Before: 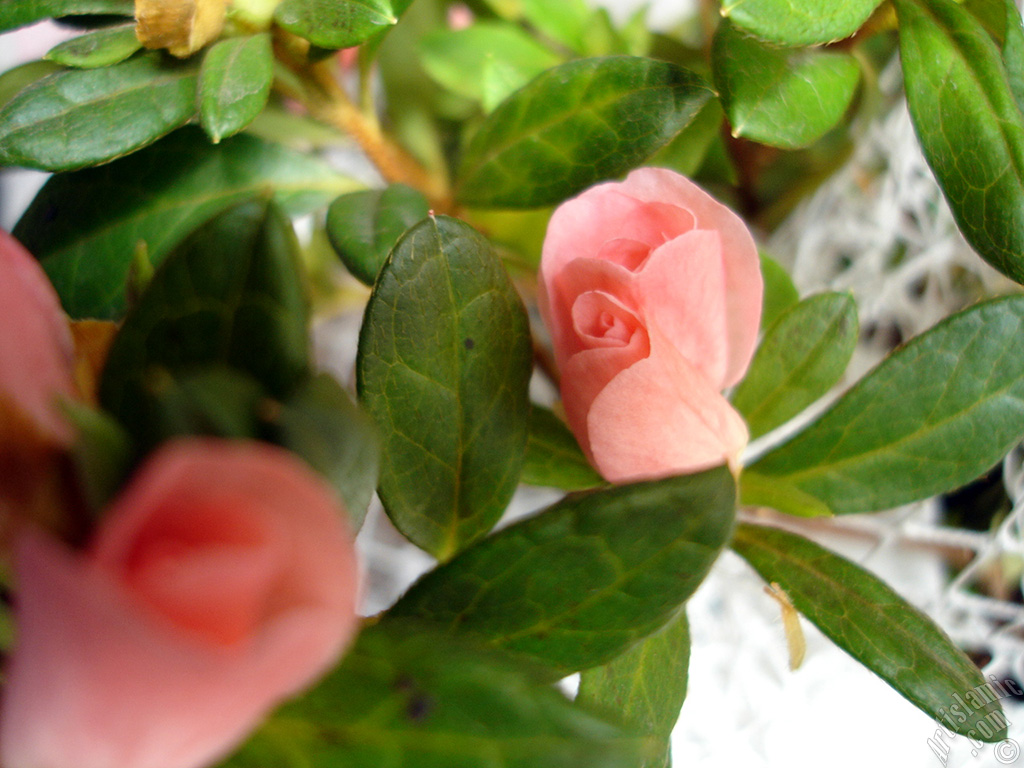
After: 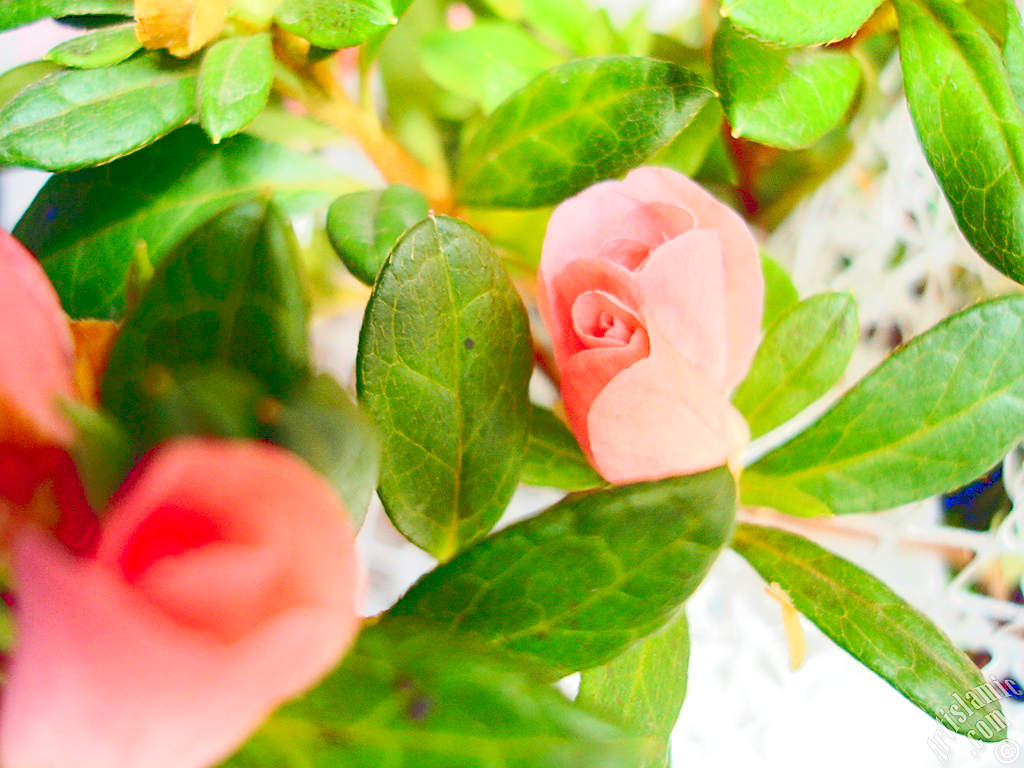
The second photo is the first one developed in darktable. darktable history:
tone curve: curves: ch0 [(0, 0) (0.003, 0.202) (0.011, 0.205) (0.025, 0.222) (0.044, 0.258) (0.069, 0.298) (0.1, 0.321) (0.136, 0.333) (0.177, 0.38) (0.224, 0.439) (0.277, 0.51) (0.335, 0.594) (0.399, 0.675) (0.468, 0.743) (0.543, 0.805) (0.623, 0.861) (0.709, 0.905) (0.801, 0.931) (0.898, 0.941) (1, 1)], color space Lab, linked channels, preserve colors none
sharpen: on, module defaults
